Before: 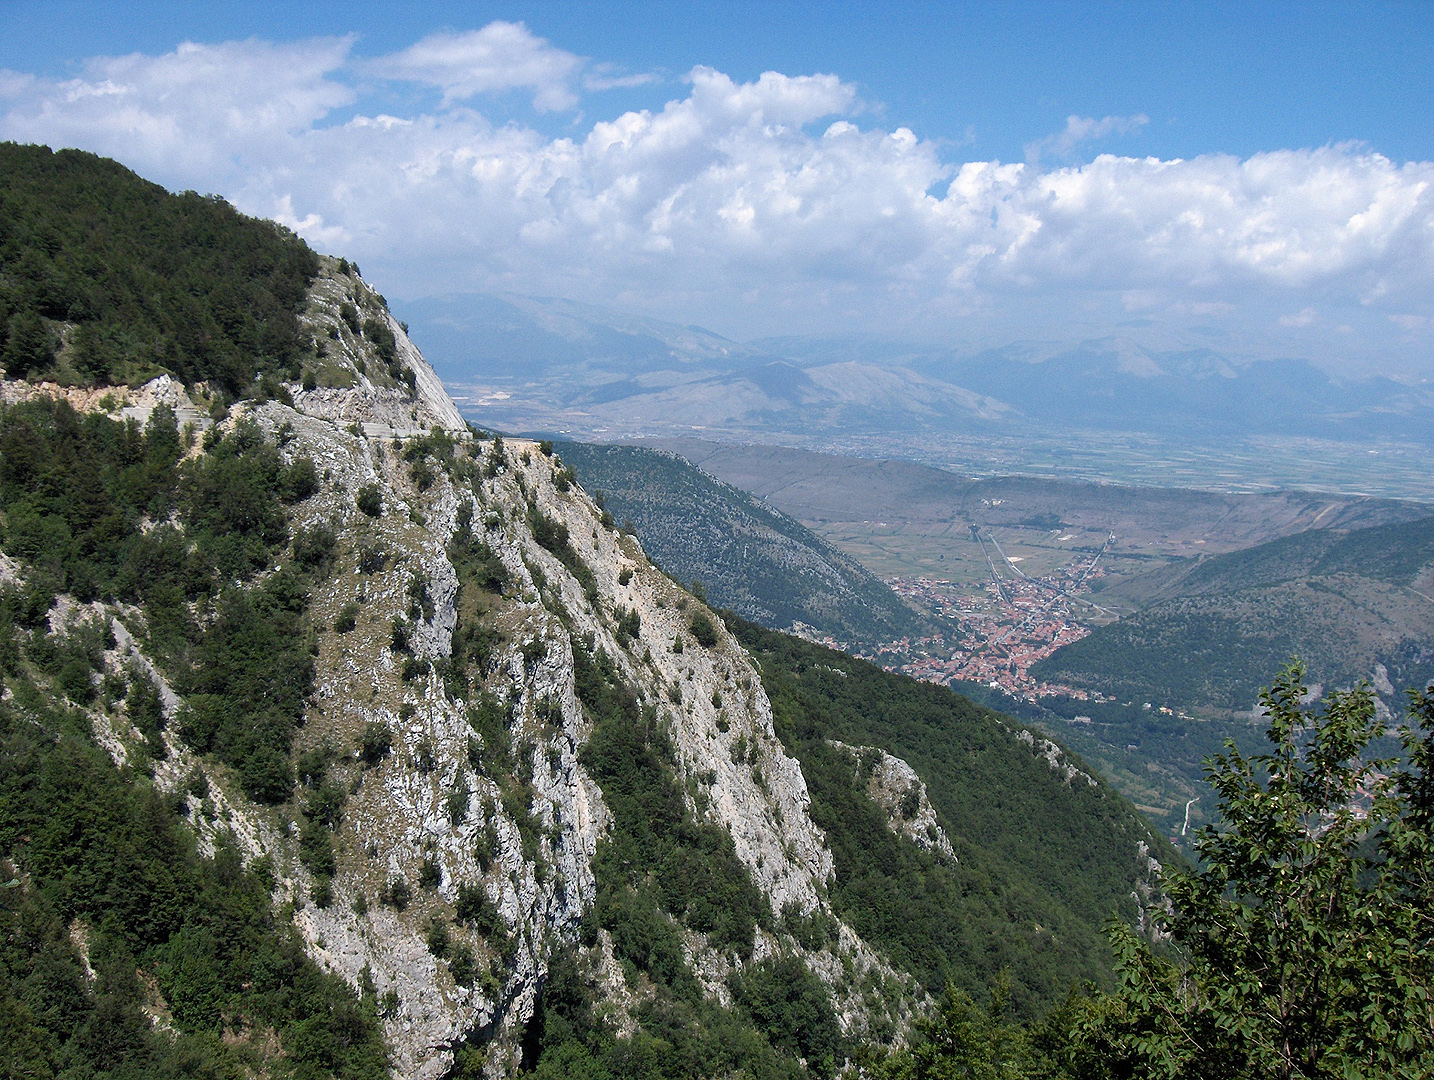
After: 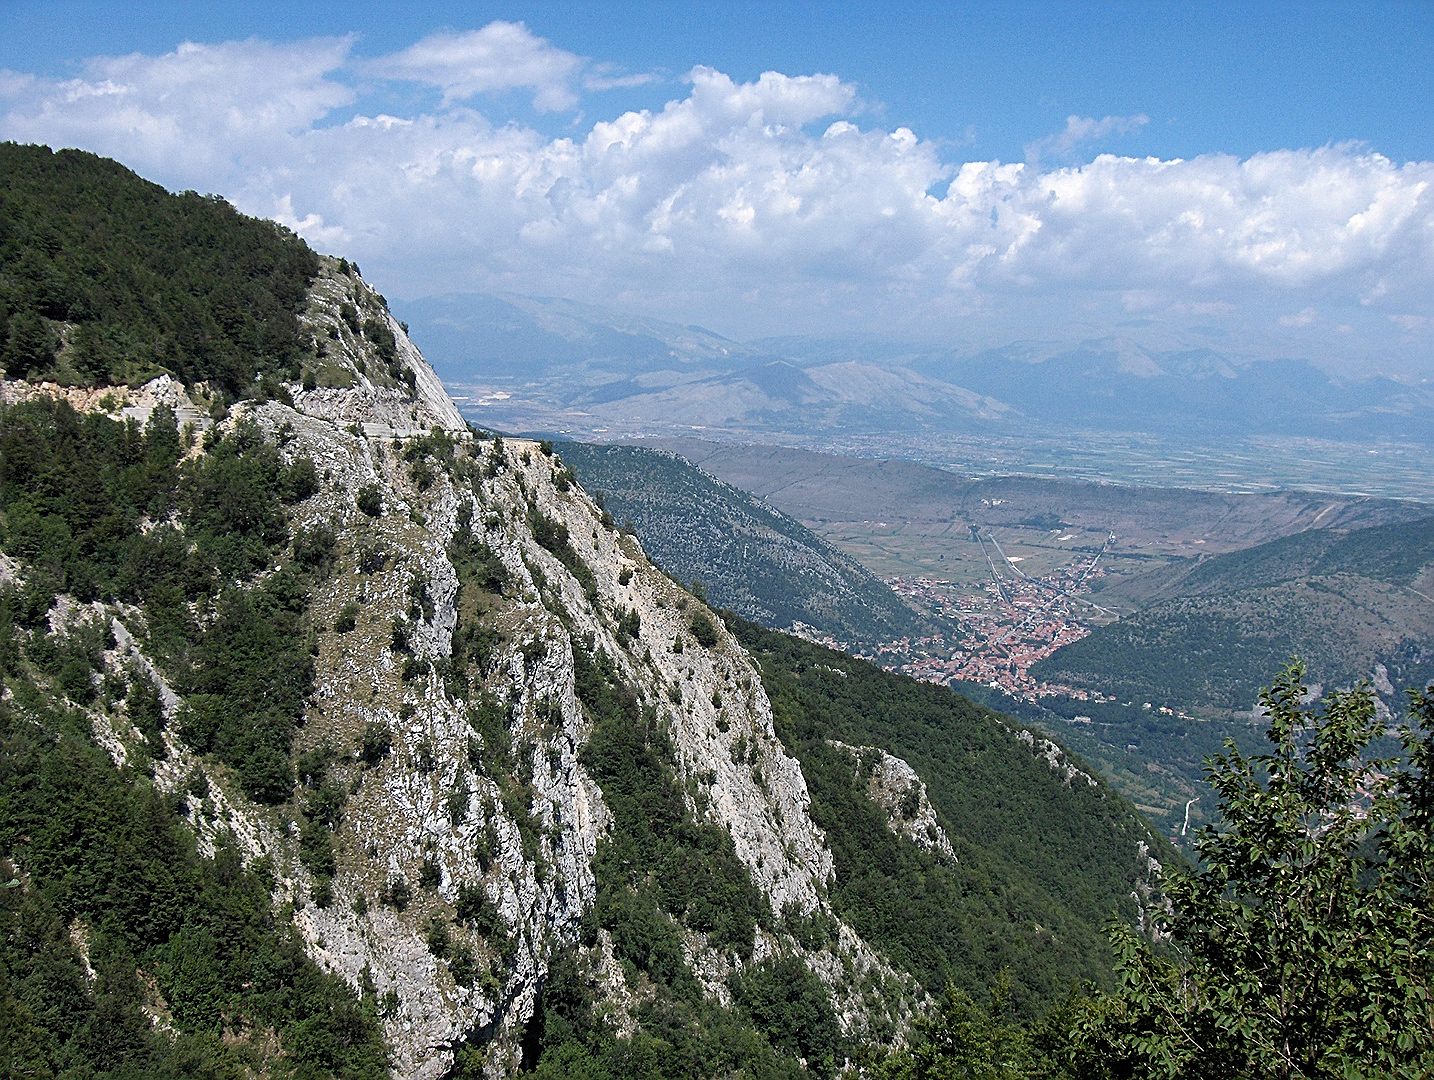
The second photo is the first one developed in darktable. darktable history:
sharpen: radius 2.767
